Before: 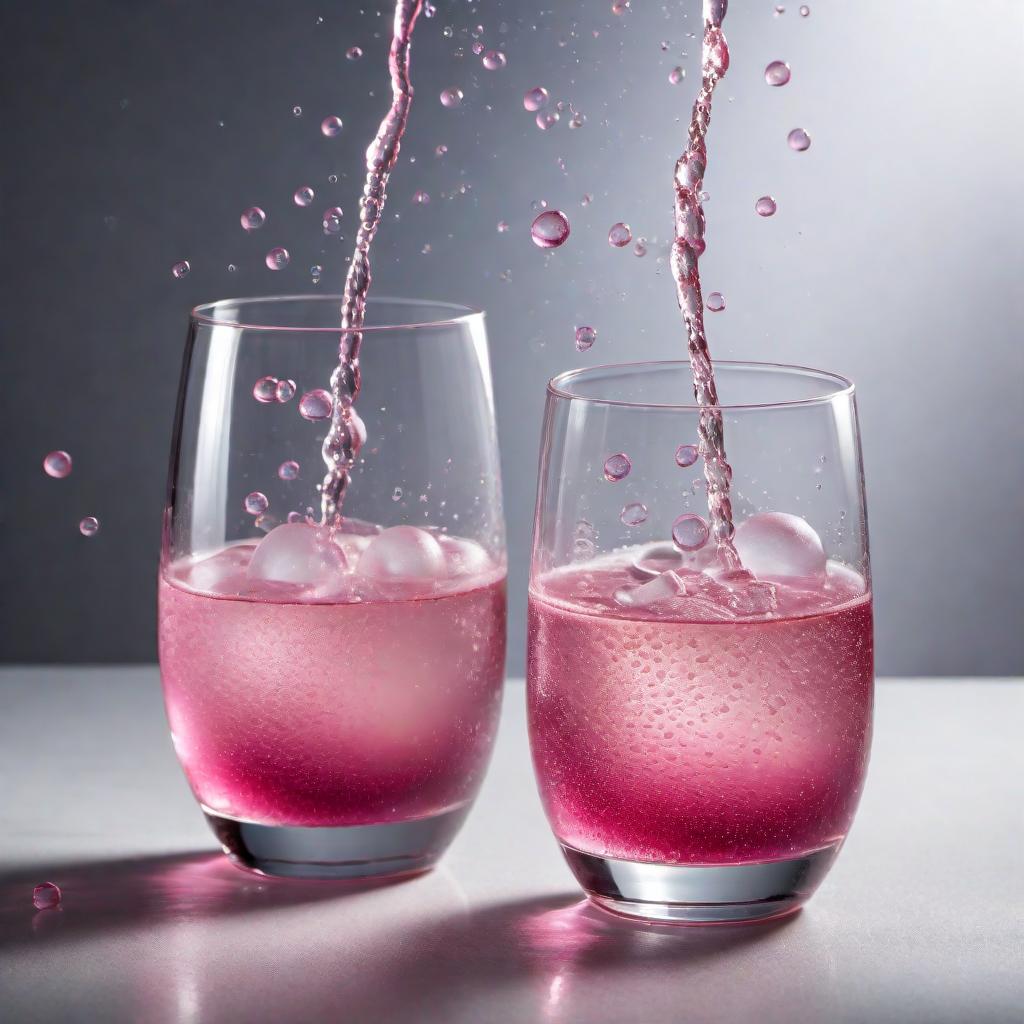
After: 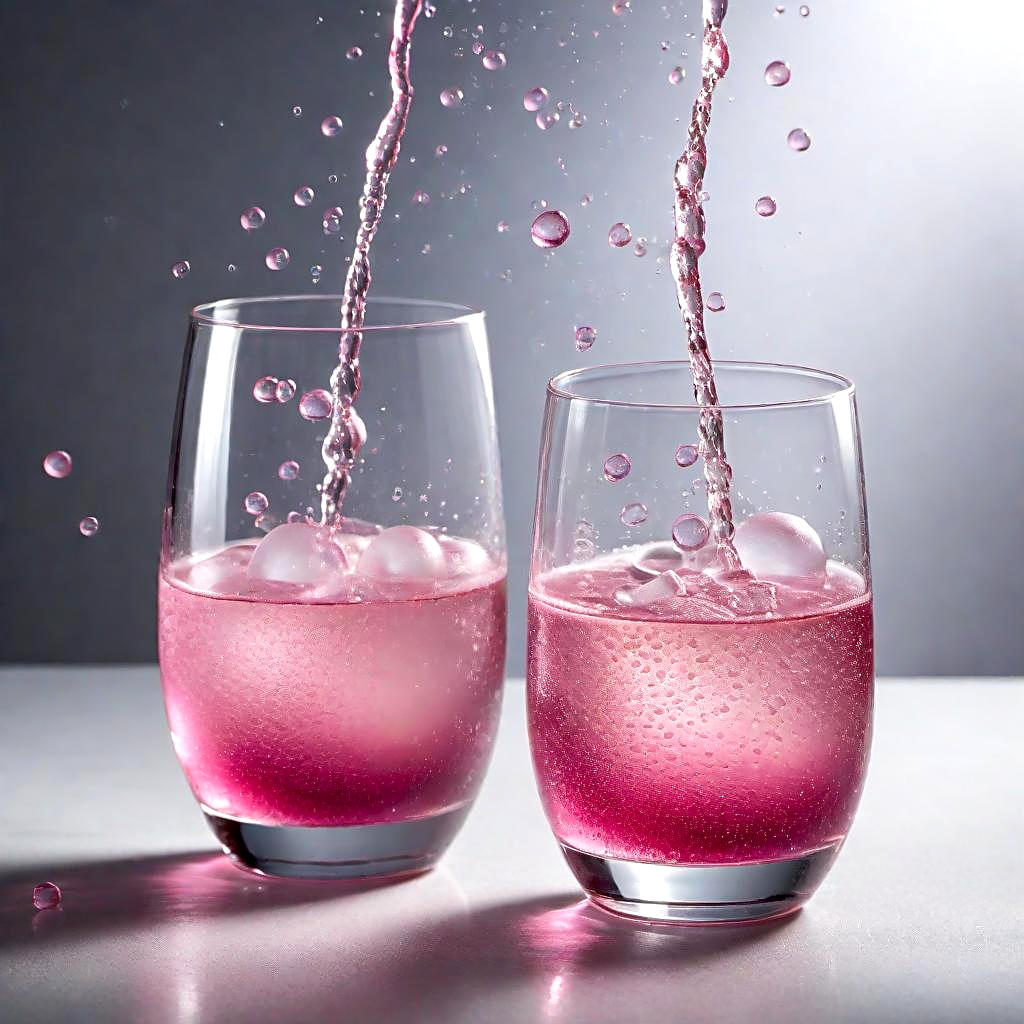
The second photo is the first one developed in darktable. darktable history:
exposure: black level correction 0.005, exposure 0.279 EV, compensate exposure bias true, compensate highlight preservation false
tone curve: curves: ch0 [(0, 0) (0.003, 0.003) (0.011, 0.011) (0.025, 0.024) (0.044, 0.043) (0.069, 0.068) (0.1, 0.097) (0.136, 0.133) (0.177, 0.173) (0.224, 0.219) (0.277, 0.27) (0.335, 0.327) (0.399, 0.39) (0.468, 0.457) (0.543, 0.545) (0.623, 0.625) (0.709, 0.71) (0.801, 0.801) (0.898, 0.898) (1, 1)], color space Lab, independent channels, preserve colors none
sharpen: on, module defaults
